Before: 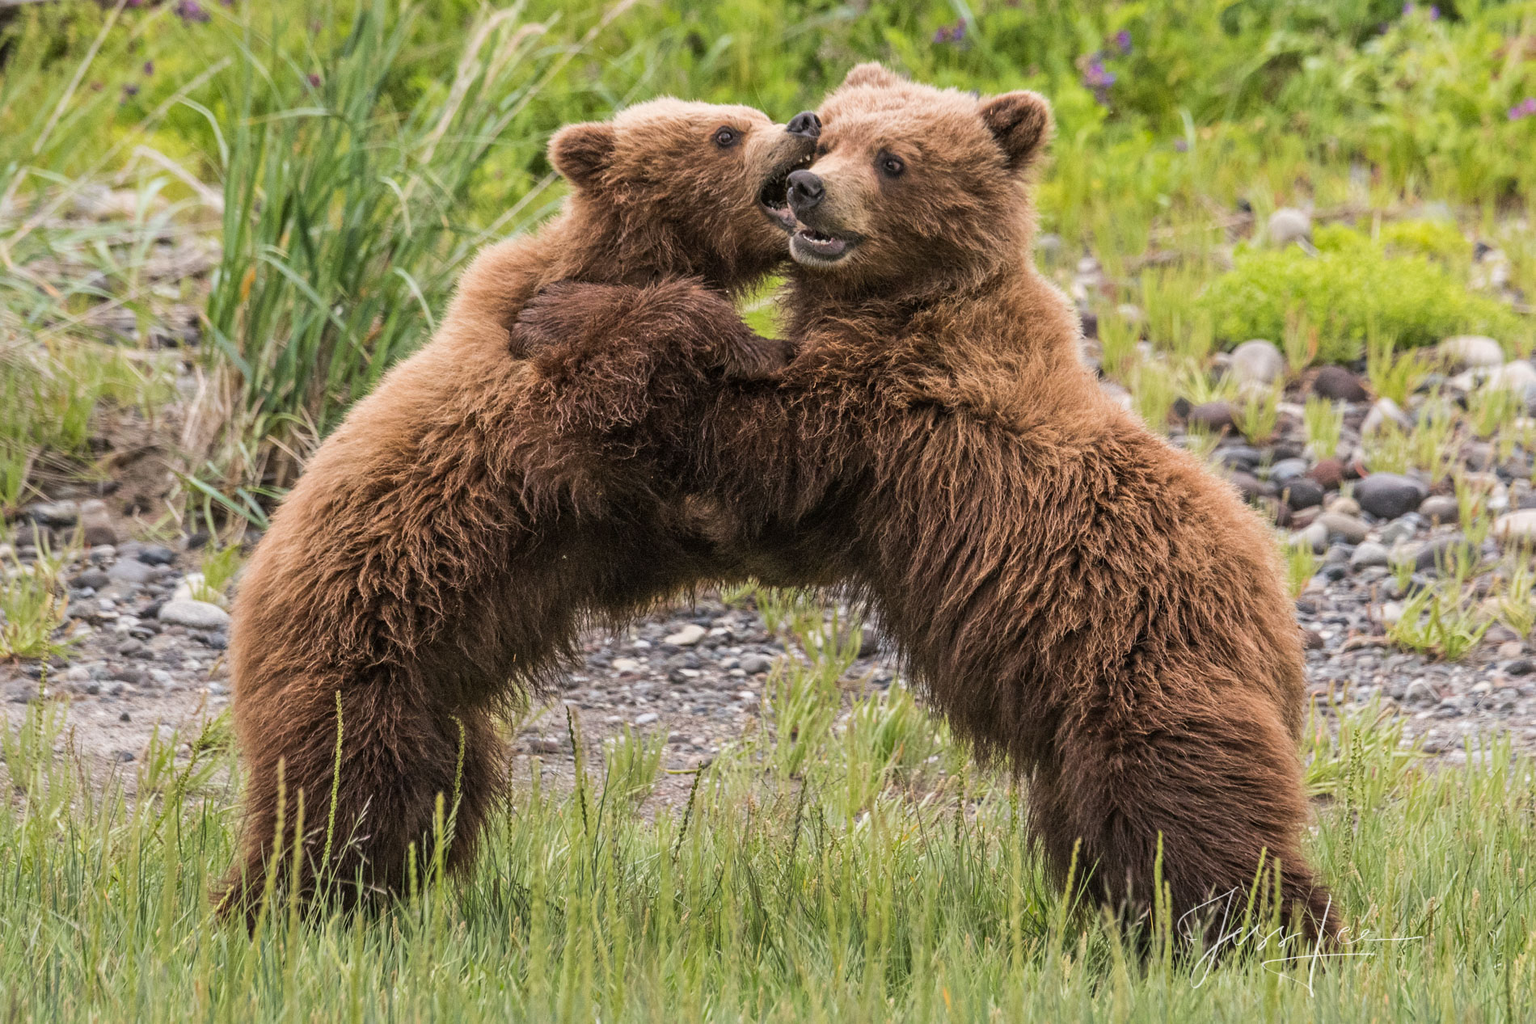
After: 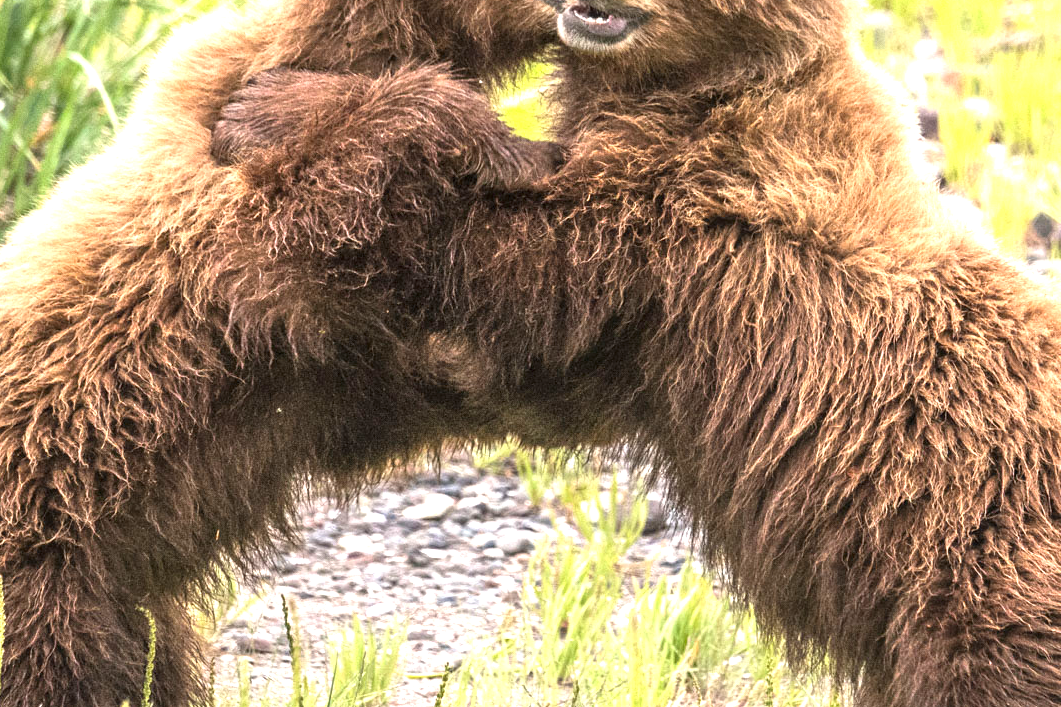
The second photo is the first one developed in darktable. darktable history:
exposure: black level correction 0, exposure 1.1 EV, compensate exposure bias true, compensate highlight preservation false
crop and rotate: left 22.13%, top 22.054%, right 22.026%, bottom 22.102%
